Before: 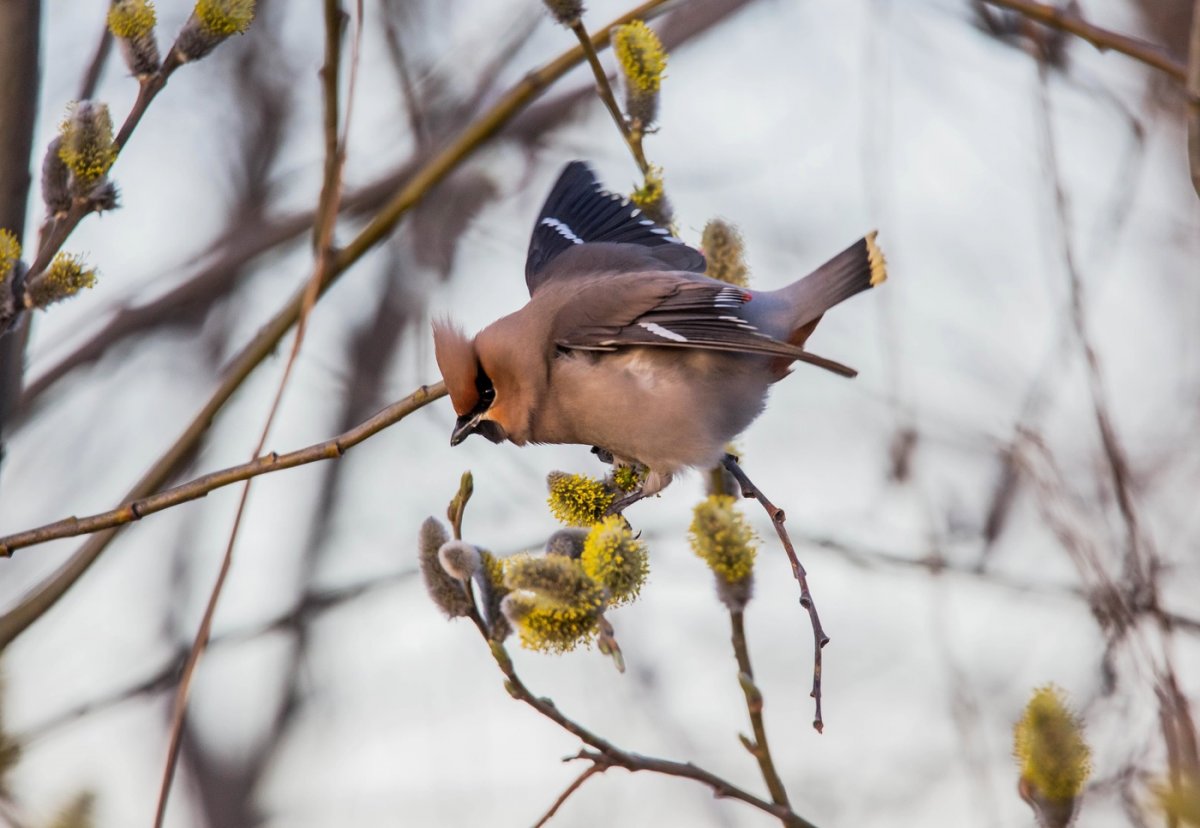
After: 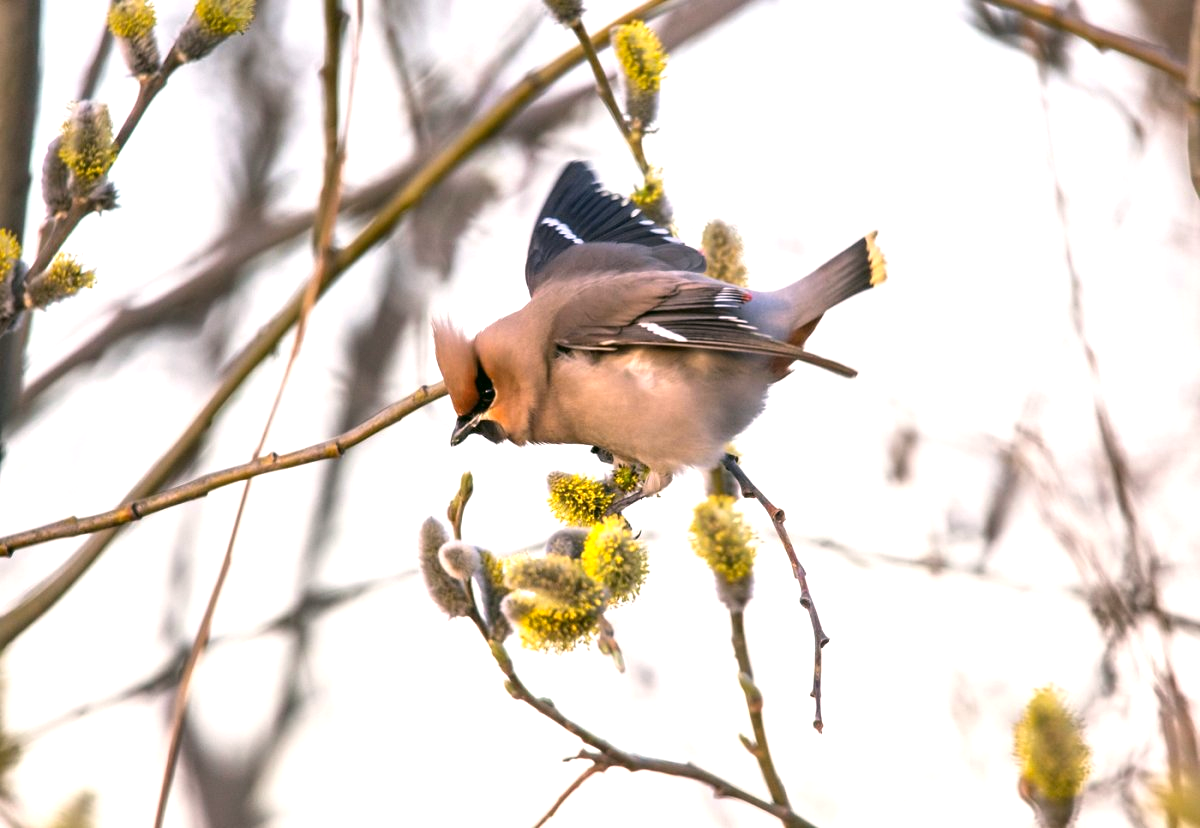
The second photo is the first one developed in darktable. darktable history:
exposure: black level correction 0, exposure 0.95 EV, compensate highlight preservation false
color correction: highlights a* 4.29, highlights b* 4.94, shadows a* -7.03, shadows b* 4.76
